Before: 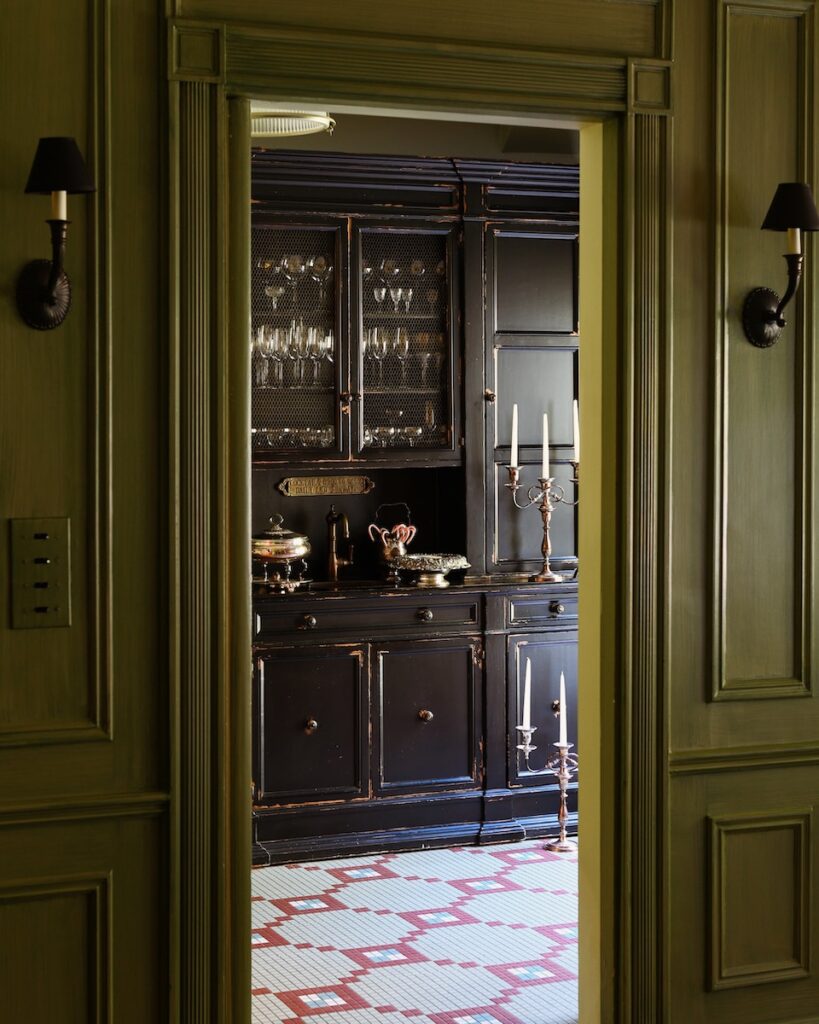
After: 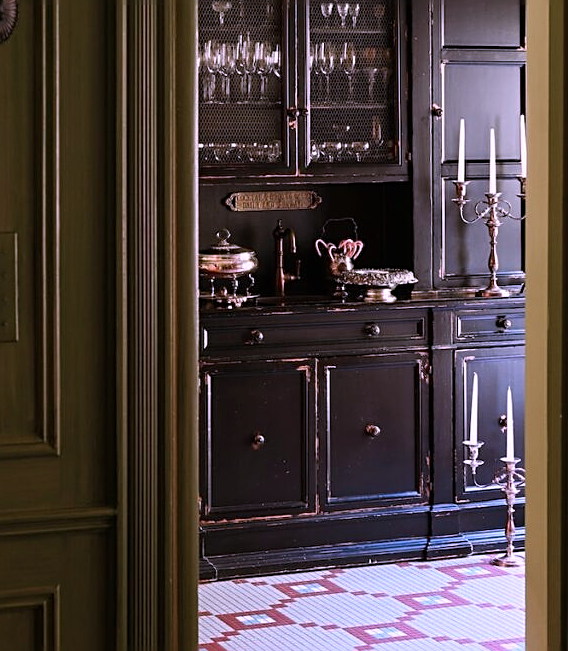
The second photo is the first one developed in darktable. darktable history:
color correction: highlights a* 15.2, highlights b* -25.84
crop: left 6.51%, top 27.854%, right 24.062%, bottom 8.41%
sharpen: on, module defaults
